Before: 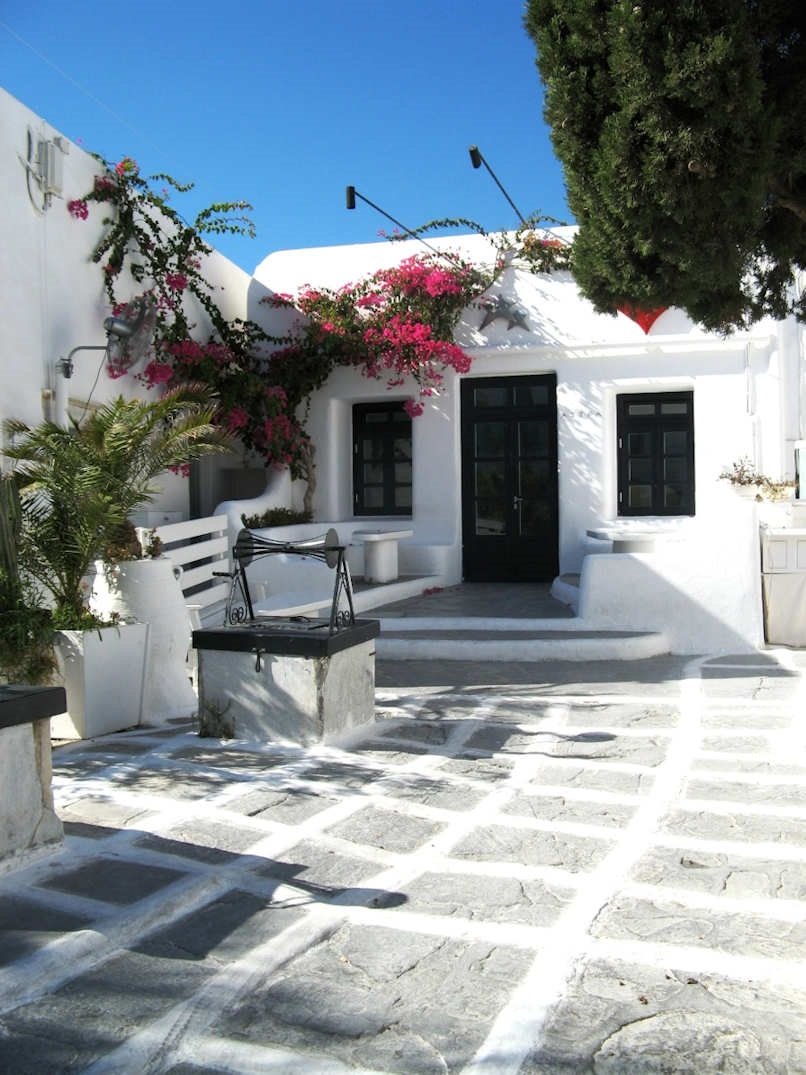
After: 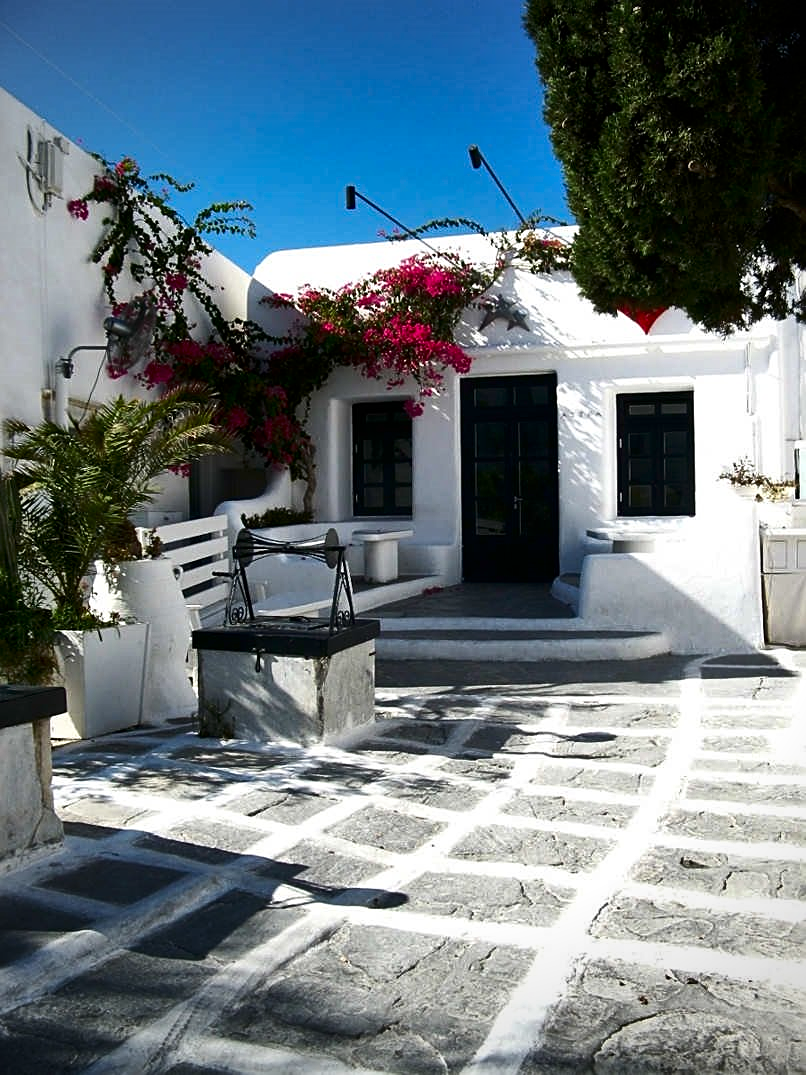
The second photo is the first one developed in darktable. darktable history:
contrast brightness saturation: contrast 0.128, brightness -0.242, saturation 0.136
vignetting: brightness -0.407, saturation -0.299, width/height ratio 1.094
shadows and highlights: low approximation 0.01, soften with gaussian
sharpen: on, module defaults
